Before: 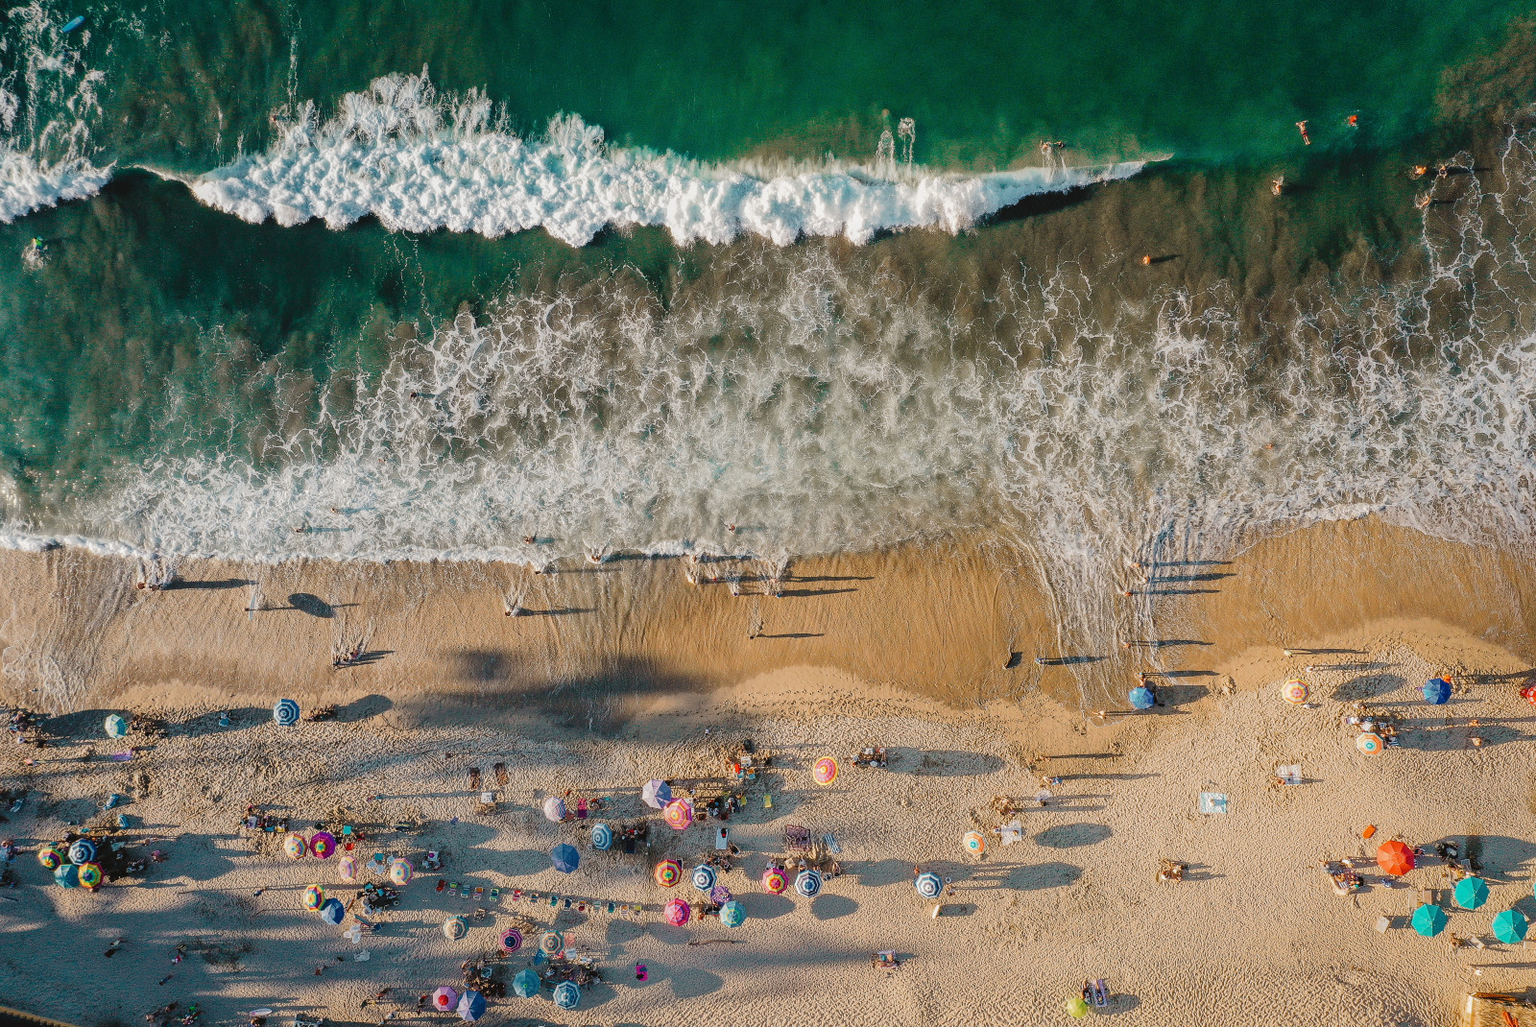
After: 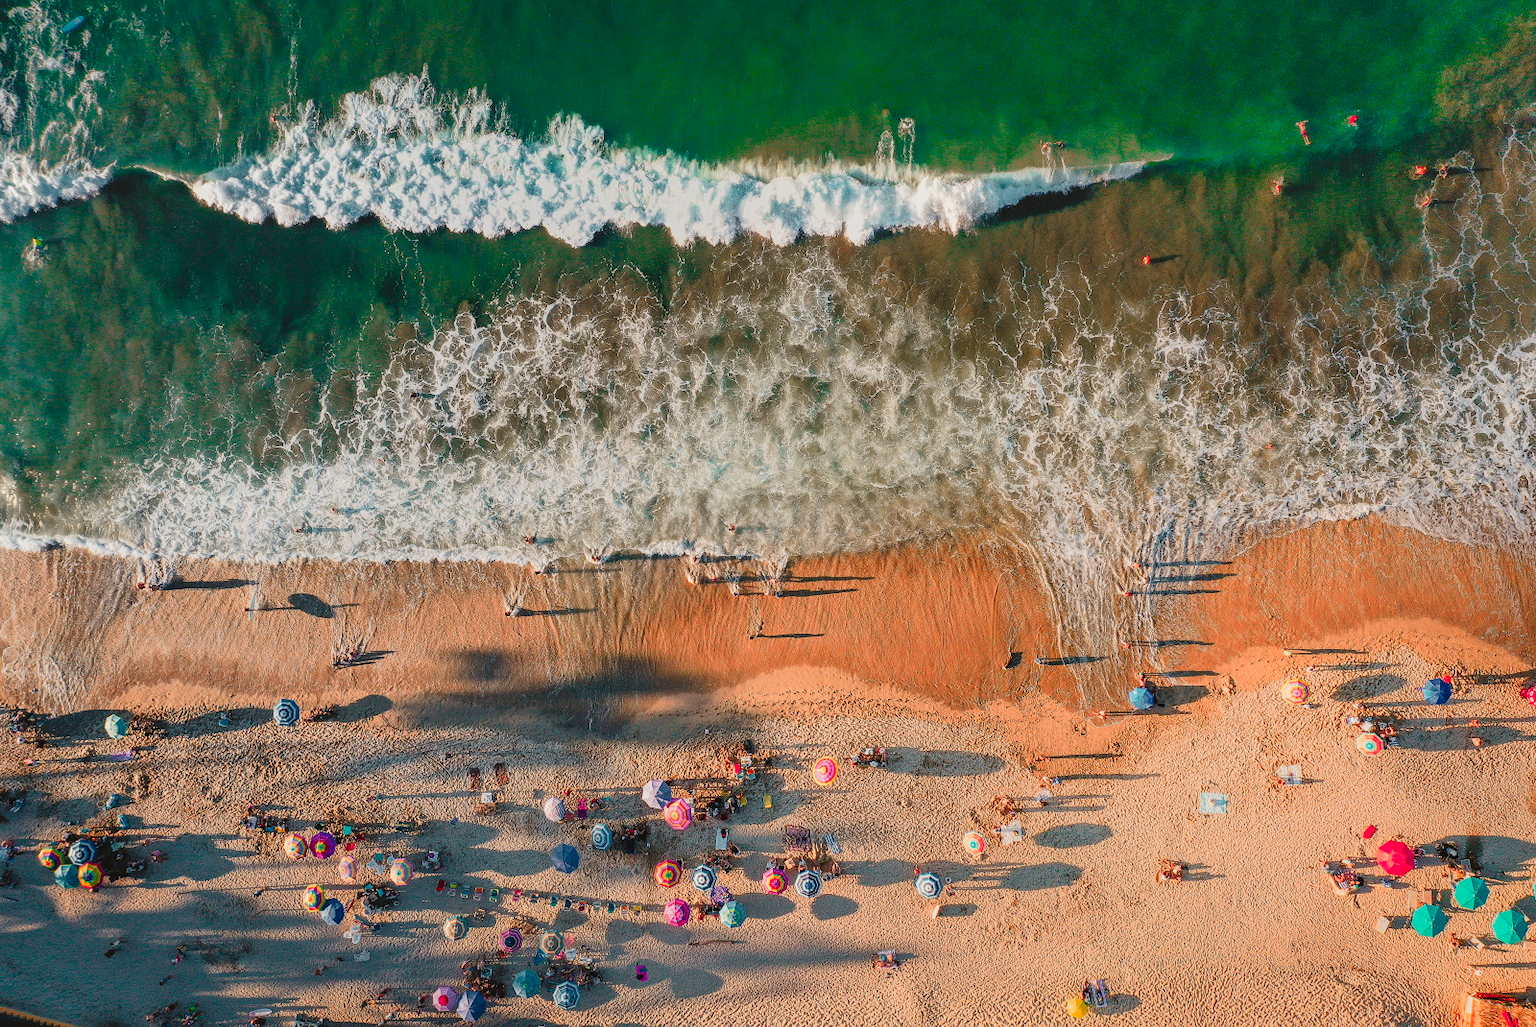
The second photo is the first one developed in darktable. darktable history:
color zones: curves: ch1 [(0.24, 0.629) (0.75, 0.5)]; ch2 [(0.255, 0.454) (0.745, 0.491)], mix 102.12%
tone equalizer: -7 EV -0.63 EV, -6 EV 1 EV, -5 EV -0.45 EV, -4 EV 0.43 EV, -3 EV 0.41 EV, -2 EV 0.15 EV, -1 EV -0.15 EV, +0 EV -0.39 EV, smoothing diameter 25%, edges refinement/feathering 10, preserve details guided filter
